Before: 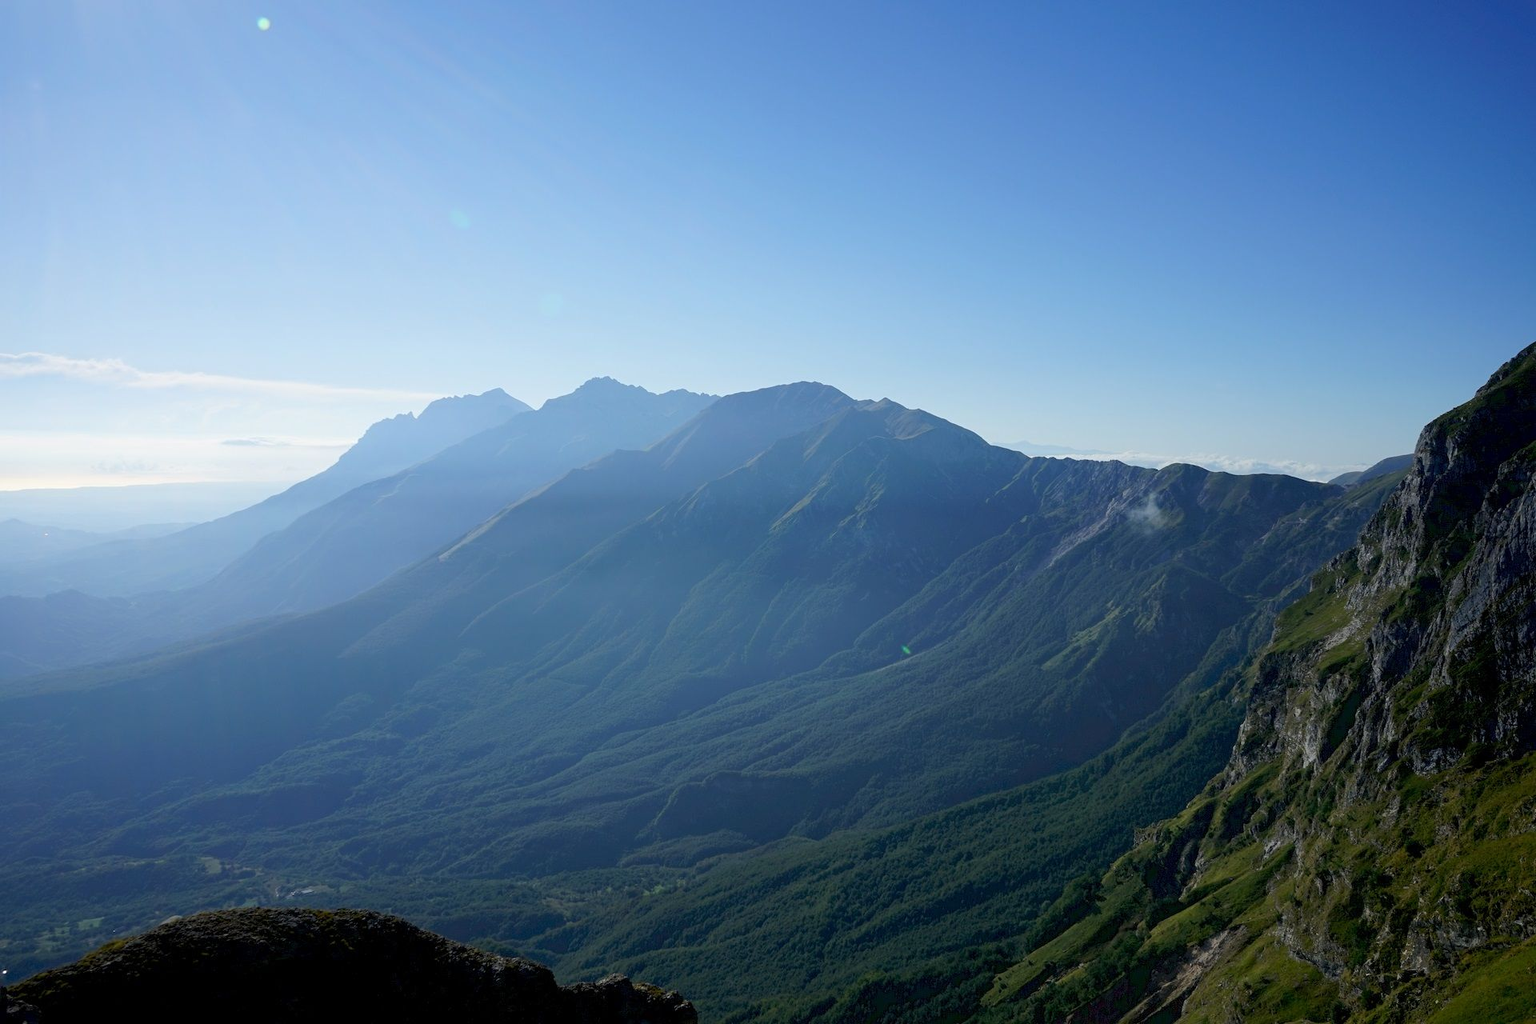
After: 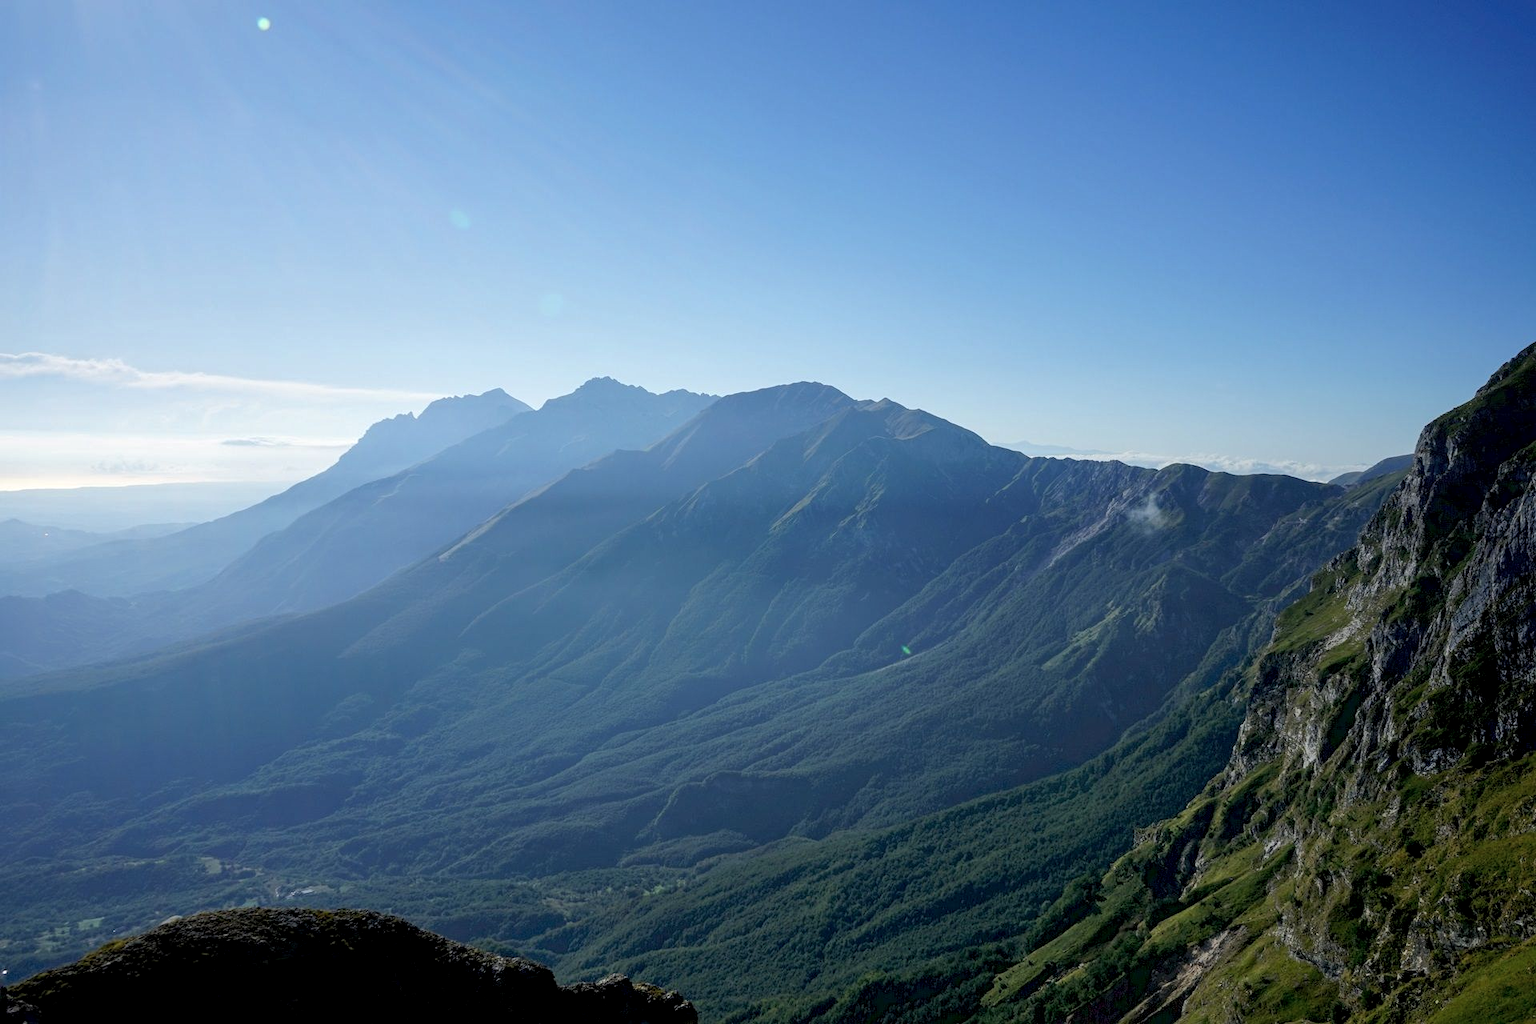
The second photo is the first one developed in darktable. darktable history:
local contrast: on, module defaults
shadows and highlights: shadows 32, highlights -32, soften with gaussian
